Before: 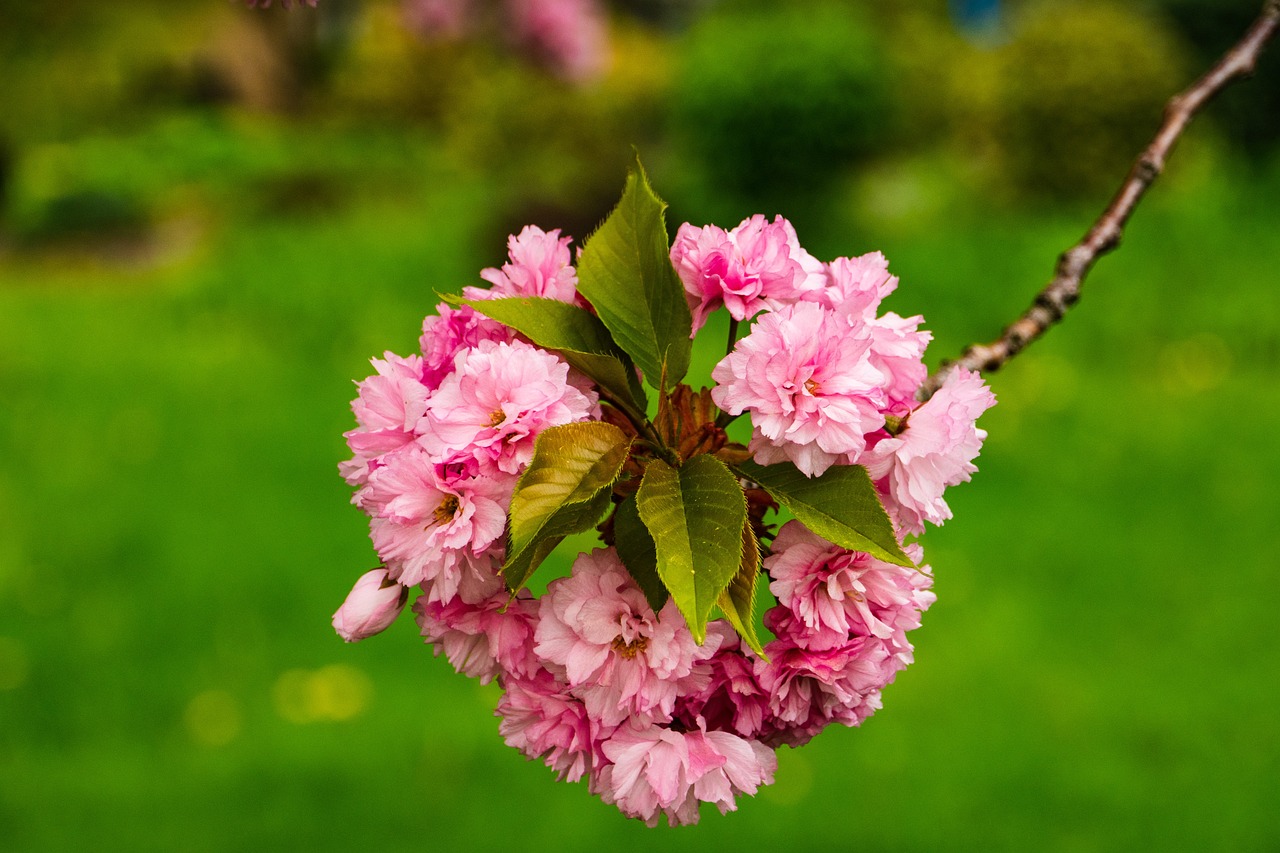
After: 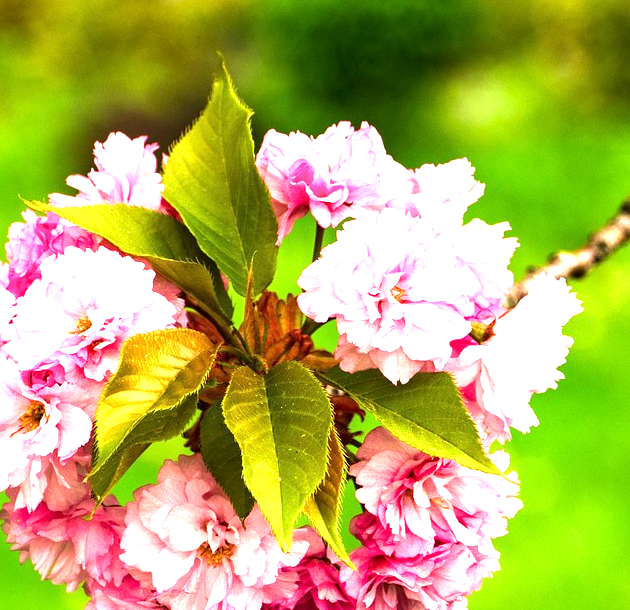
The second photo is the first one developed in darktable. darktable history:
velvia: strength 36.3%
crop: left 32.386%, top 10.984%, right 18.333%, bottom 17.494%
exposure: black level correction 0.001, exposure 1.722 EV, compensate highlight preservation false
